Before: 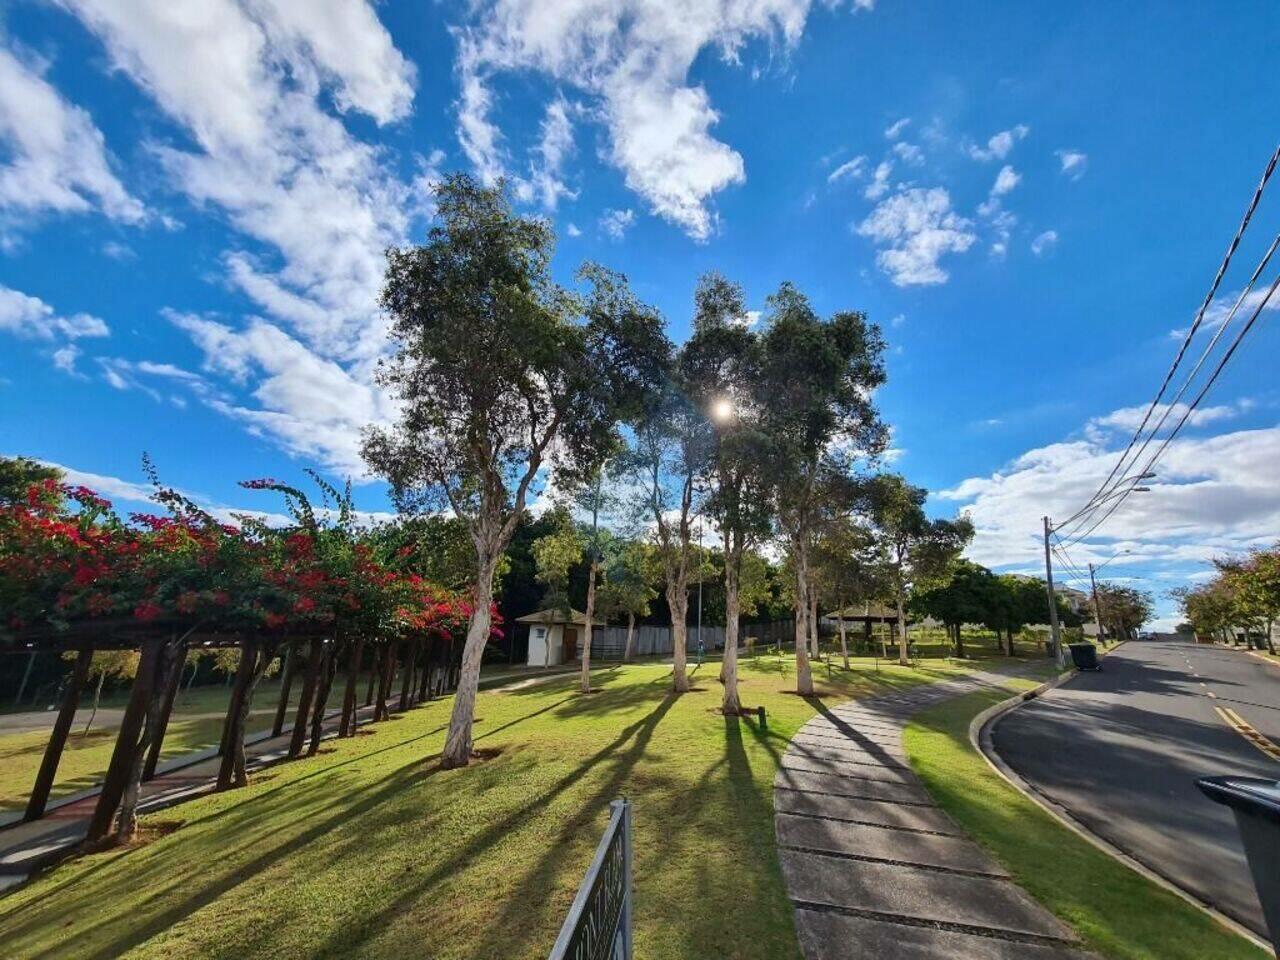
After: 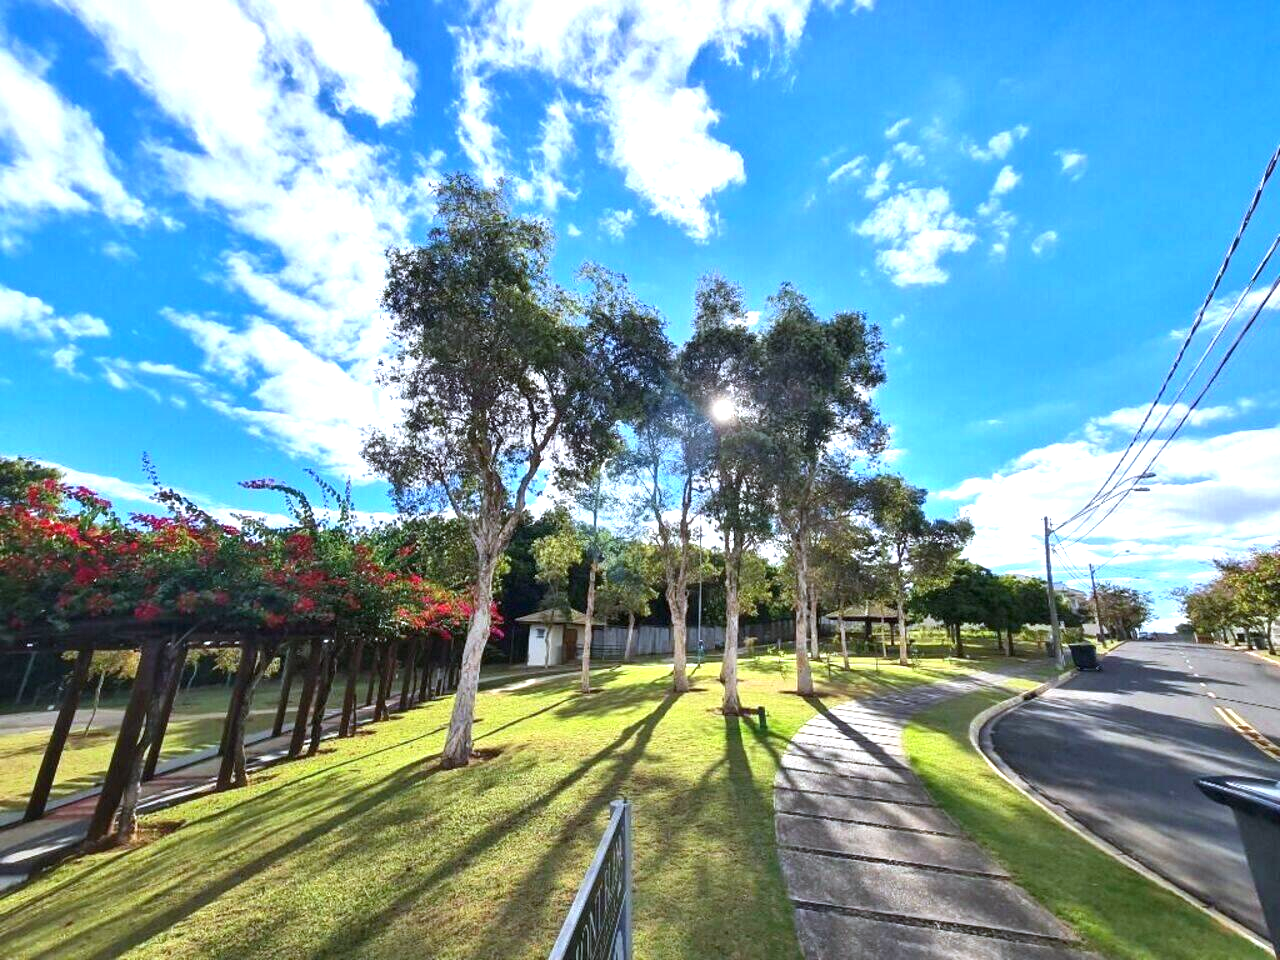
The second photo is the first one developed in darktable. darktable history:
white balance: red 0.954, blue 1.079
exposure: exposure 1 EV, compensate highlight preservation false
tone equalizer: on, module defaults
